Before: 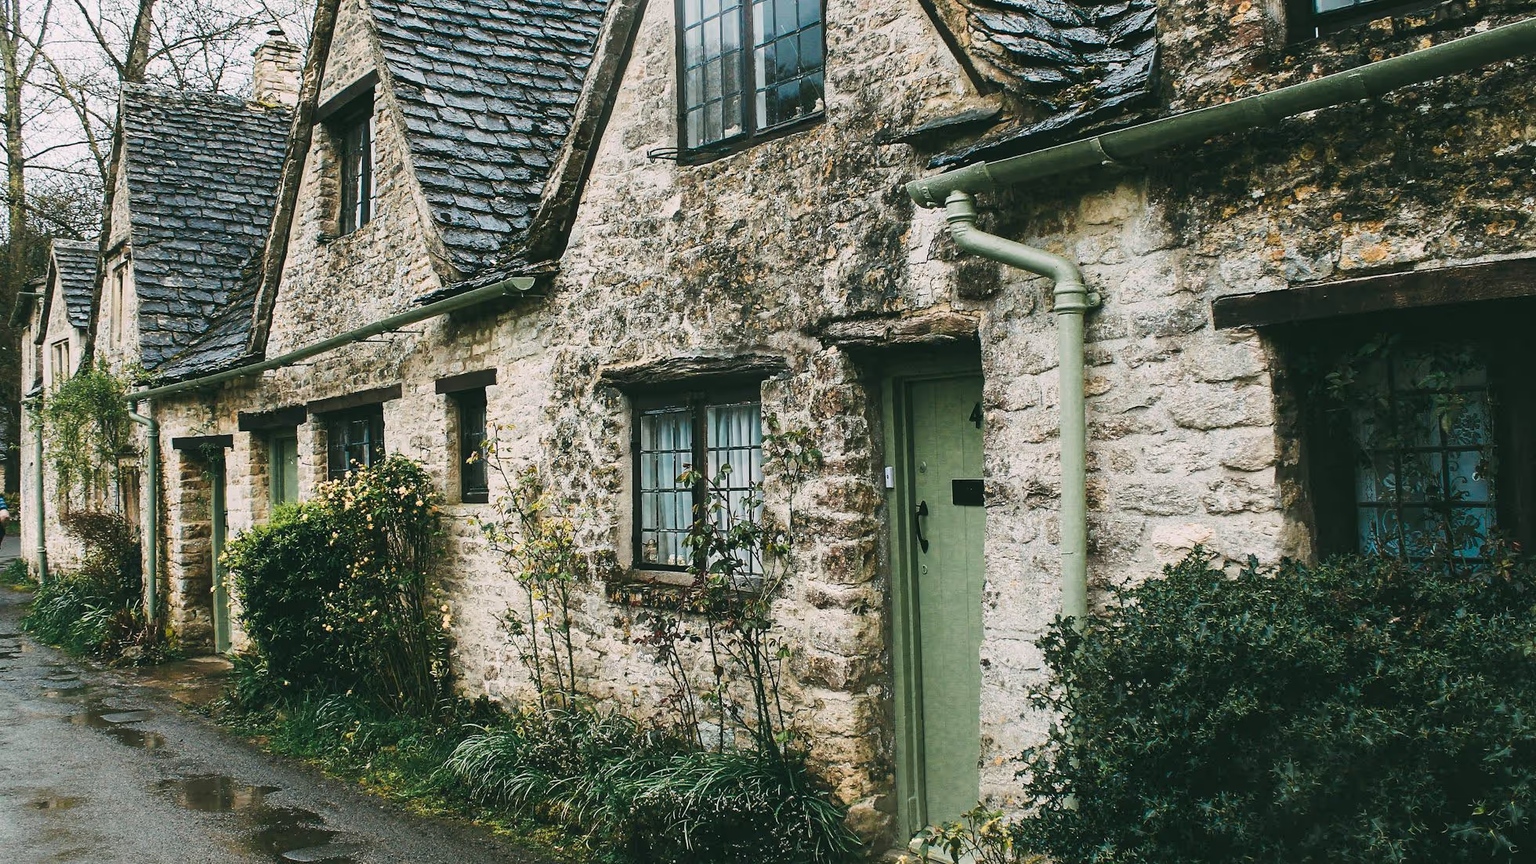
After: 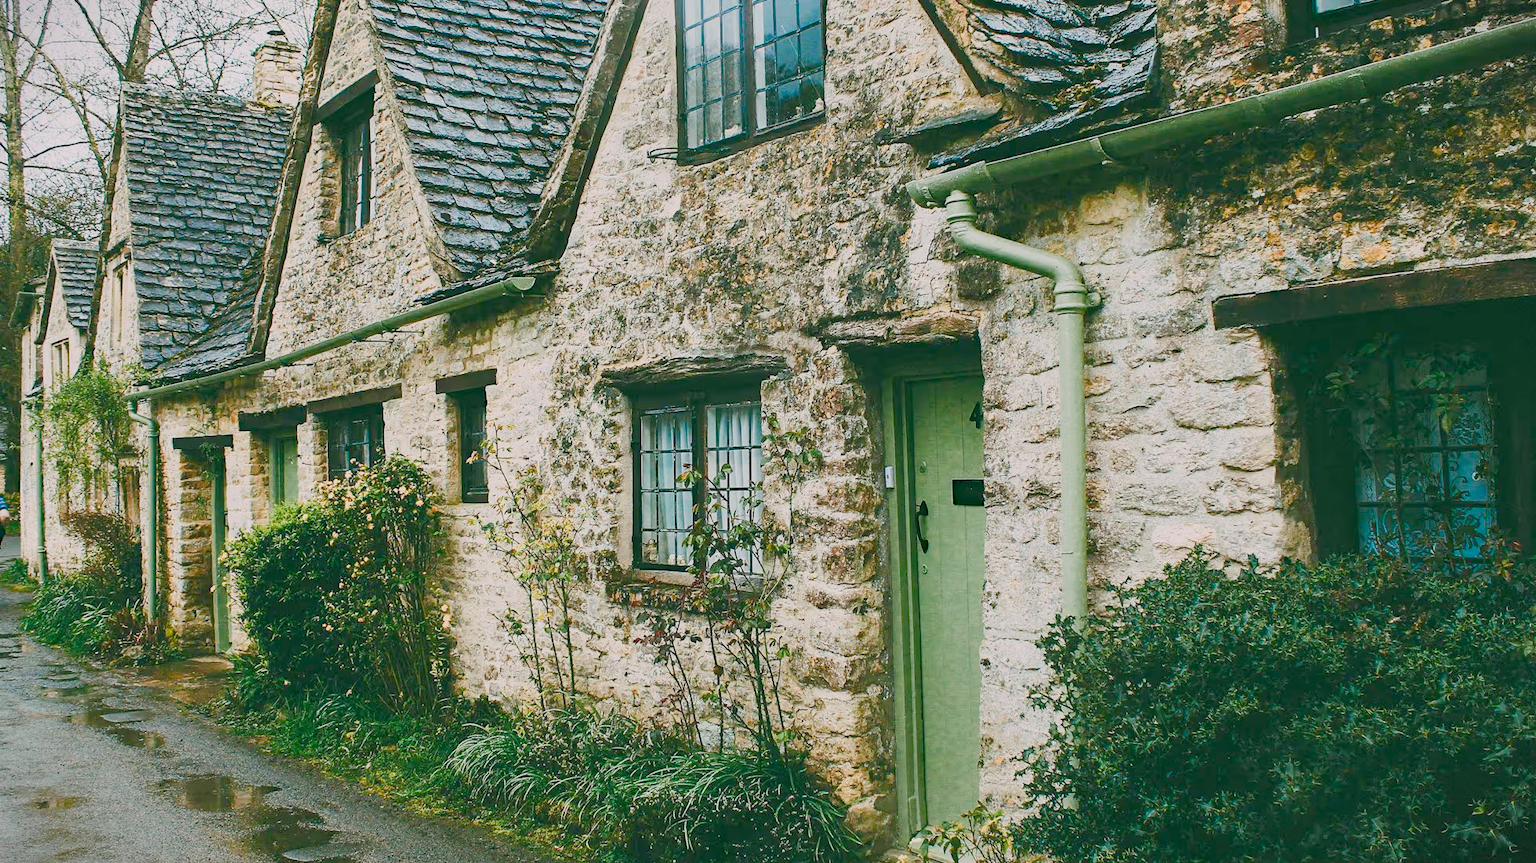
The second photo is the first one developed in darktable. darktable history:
color balance rgb: shadows lift › chroma 1%, shadows lift › hue 113°, highlights gain › chroma 0.2%, highlights gain › hue 333°, perceptual saturation grading › global saturation 20%, perceptual saturation grading › highlights -50%, perceptual saturation grading › shadows 25%, contrast -30%
haze removal: compatibility mode true, adaptive false
exposure: compensate highlight preservation false
vignetting: fall-off start 100%, brightness -0.406, saturation -0.3, width/height ratio 1.324, dithering 8-bit output, unbound false
contrast brightness saturation: contrast 0.2, brightness 0.16, saturation 0.22
